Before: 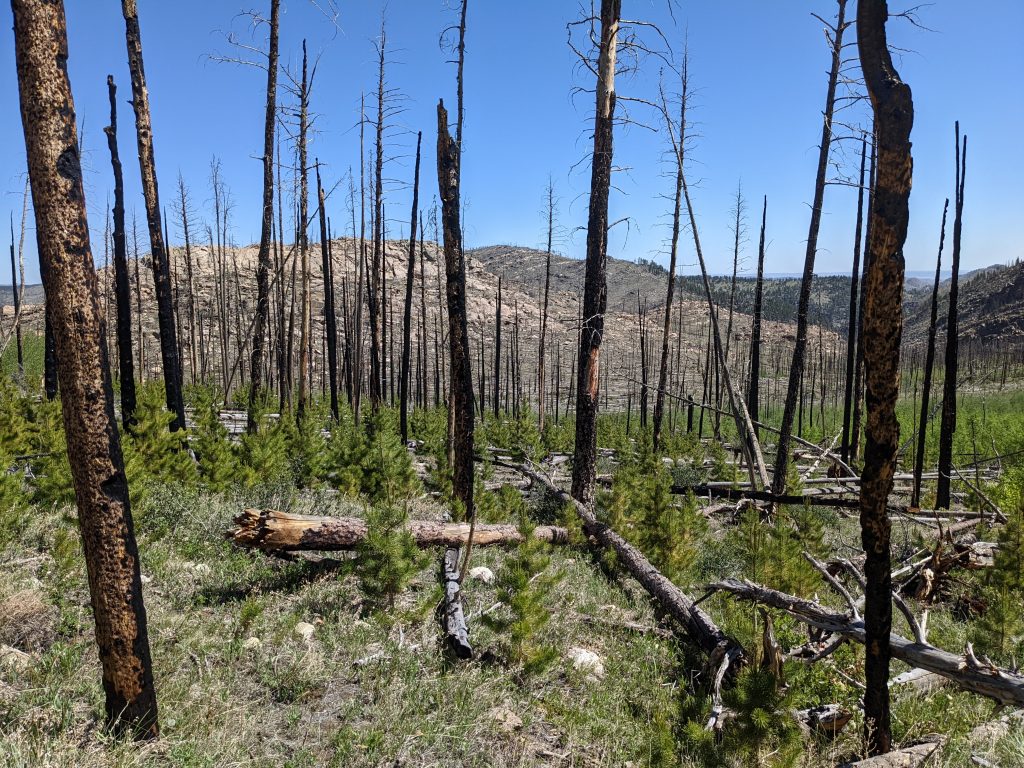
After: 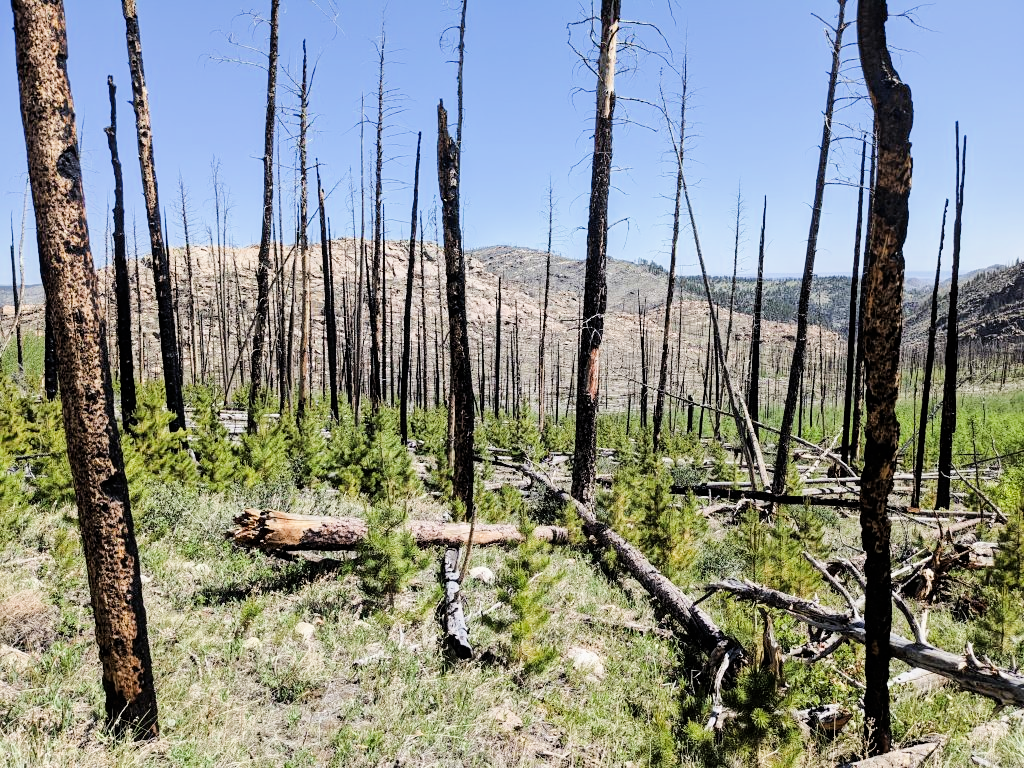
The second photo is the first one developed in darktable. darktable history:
tone equalizer: -8 EV -0.766 EV, -7 EV -0.727 EV, -6 EV -0.57 EV, -5 EV -0.383 EV, -3 EV 0.387 EV, -2 EV 0.6 EV, -1 EV 0.688 EV, +0 EV 0.747 EV, edges refinement/feathering 500, mask exposure compensation -1.57 EV, preserve details no
exposure: black level correction 0, exposure 1.123 EV, compensate exposure bias true, compensate highlight preservation false
shadows and highlights: shadows 8.4, white point adjustment 0.973, highlights -40.31
filmic rgb: black relative exposure -7.37 EV, white relative exposure 5.09 EV, hardness 3.22, iterations of high-quality reconstruction 0
